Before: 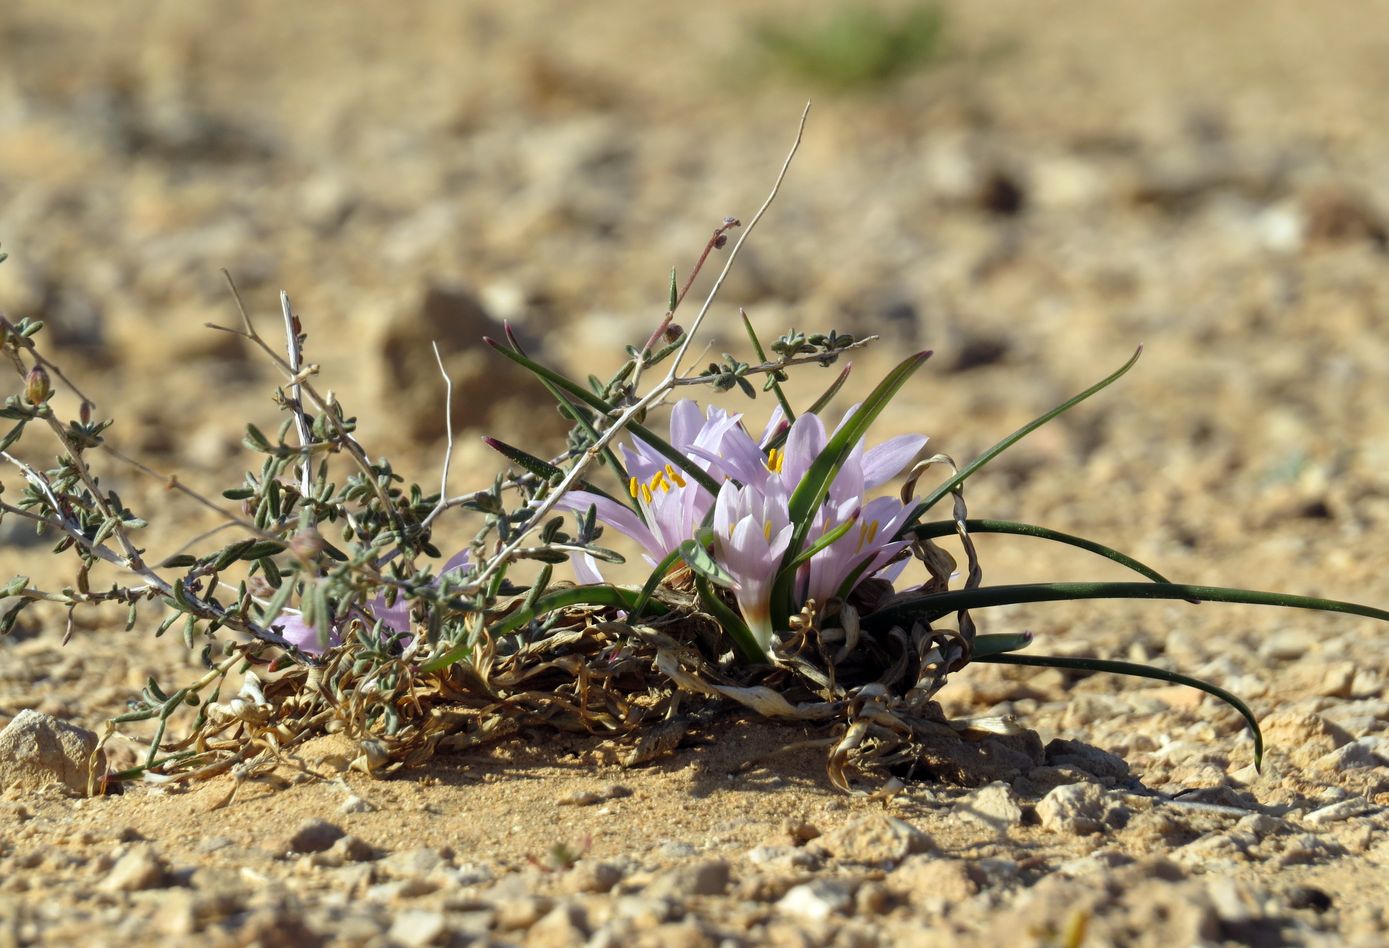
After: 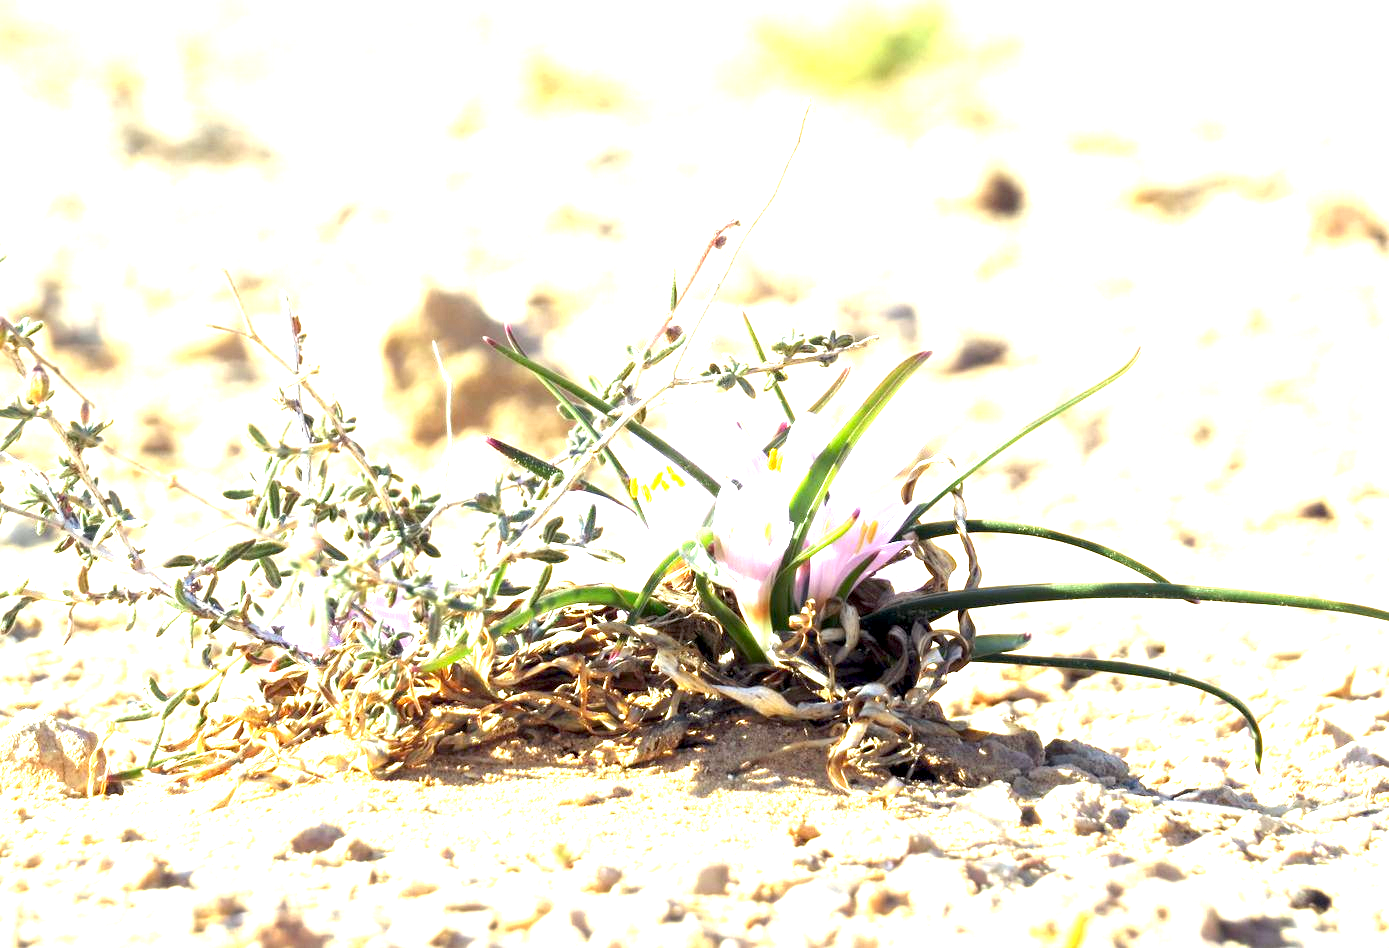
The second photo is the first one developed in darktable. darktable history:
exposure: black level correction 0.001, exposure 2.657 EV, compensate highlight preservation false
